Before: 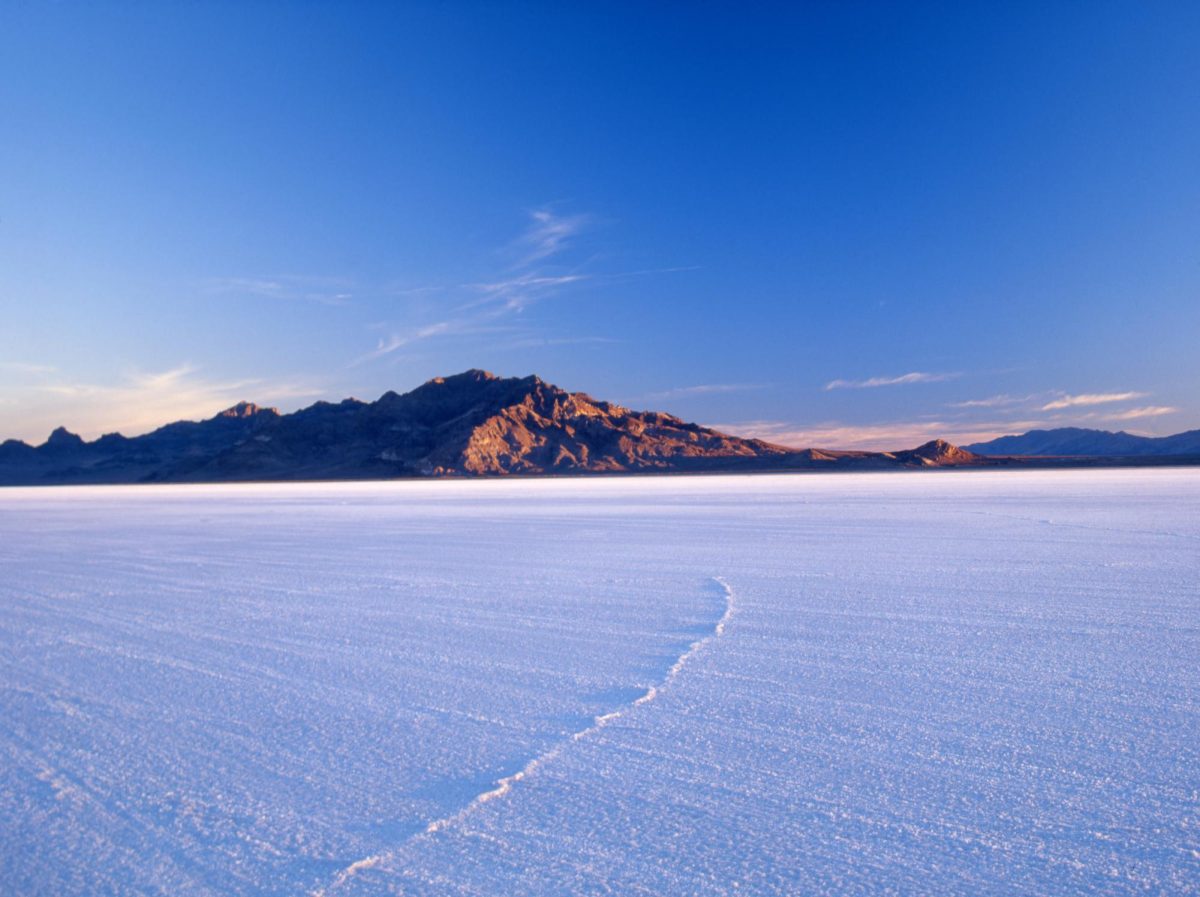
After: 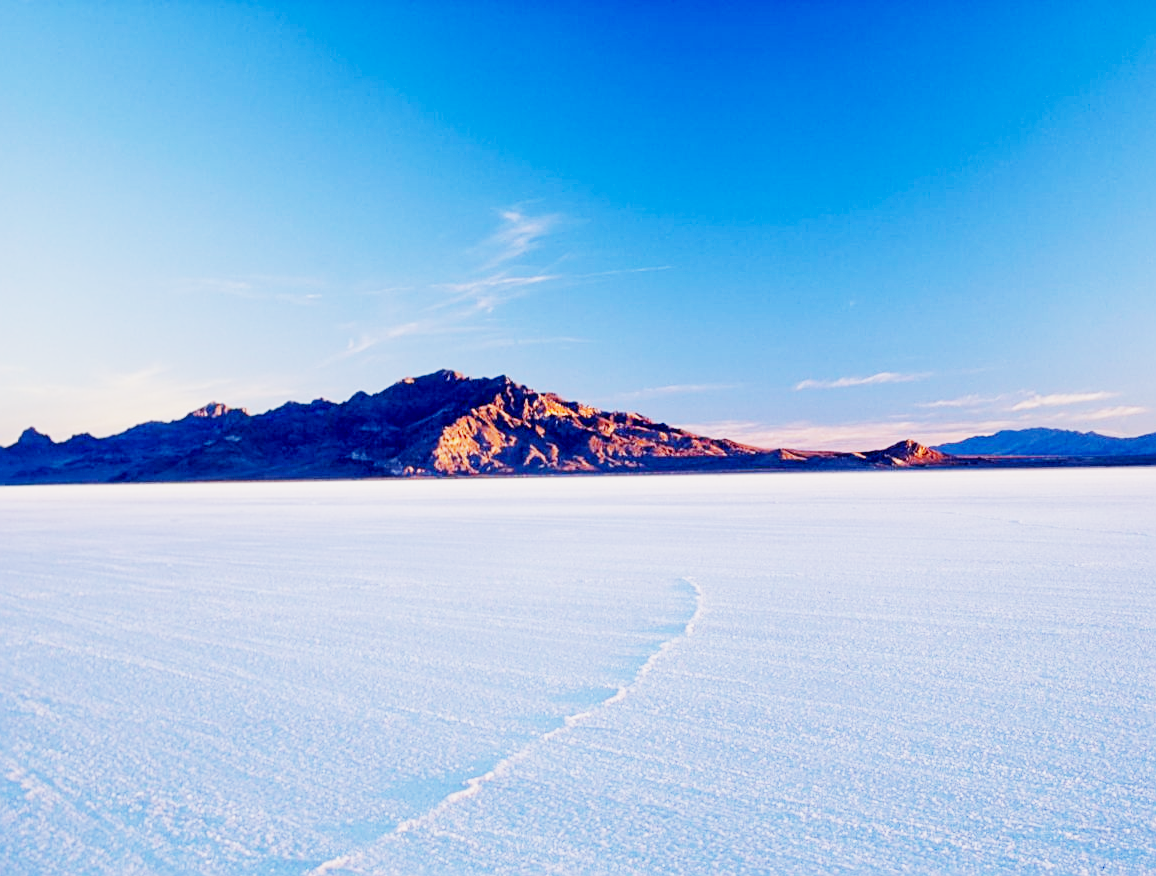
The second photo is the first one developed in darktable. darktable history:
color balance rgb: perceptual saturation grading › global saturation 25%, global vibrance 20%
white balance: red 1, blue 1
exposure: exposure 0.95 EV, compensate highlight preservation false
sharpen: on, module defaults
crop and rotate: left 2.536%, right 1.107%, bottom 2.246%
contrast equalizer: octaves 7, y [[0.515 ×6], [0.507 ×6], [0.425 ×6], [0 ×6], [0 ×6]]
tone equalizer: on, module defaults
sigmoid: contrast 1.7, skew -0.2, preserve hue 0%, red attenuation 0.1, red rotation 0.035, green attenuation 0.1, green rotation -0.017, blue attenuation 0.15, blue rotation -0.052, base primaries Rec2020
